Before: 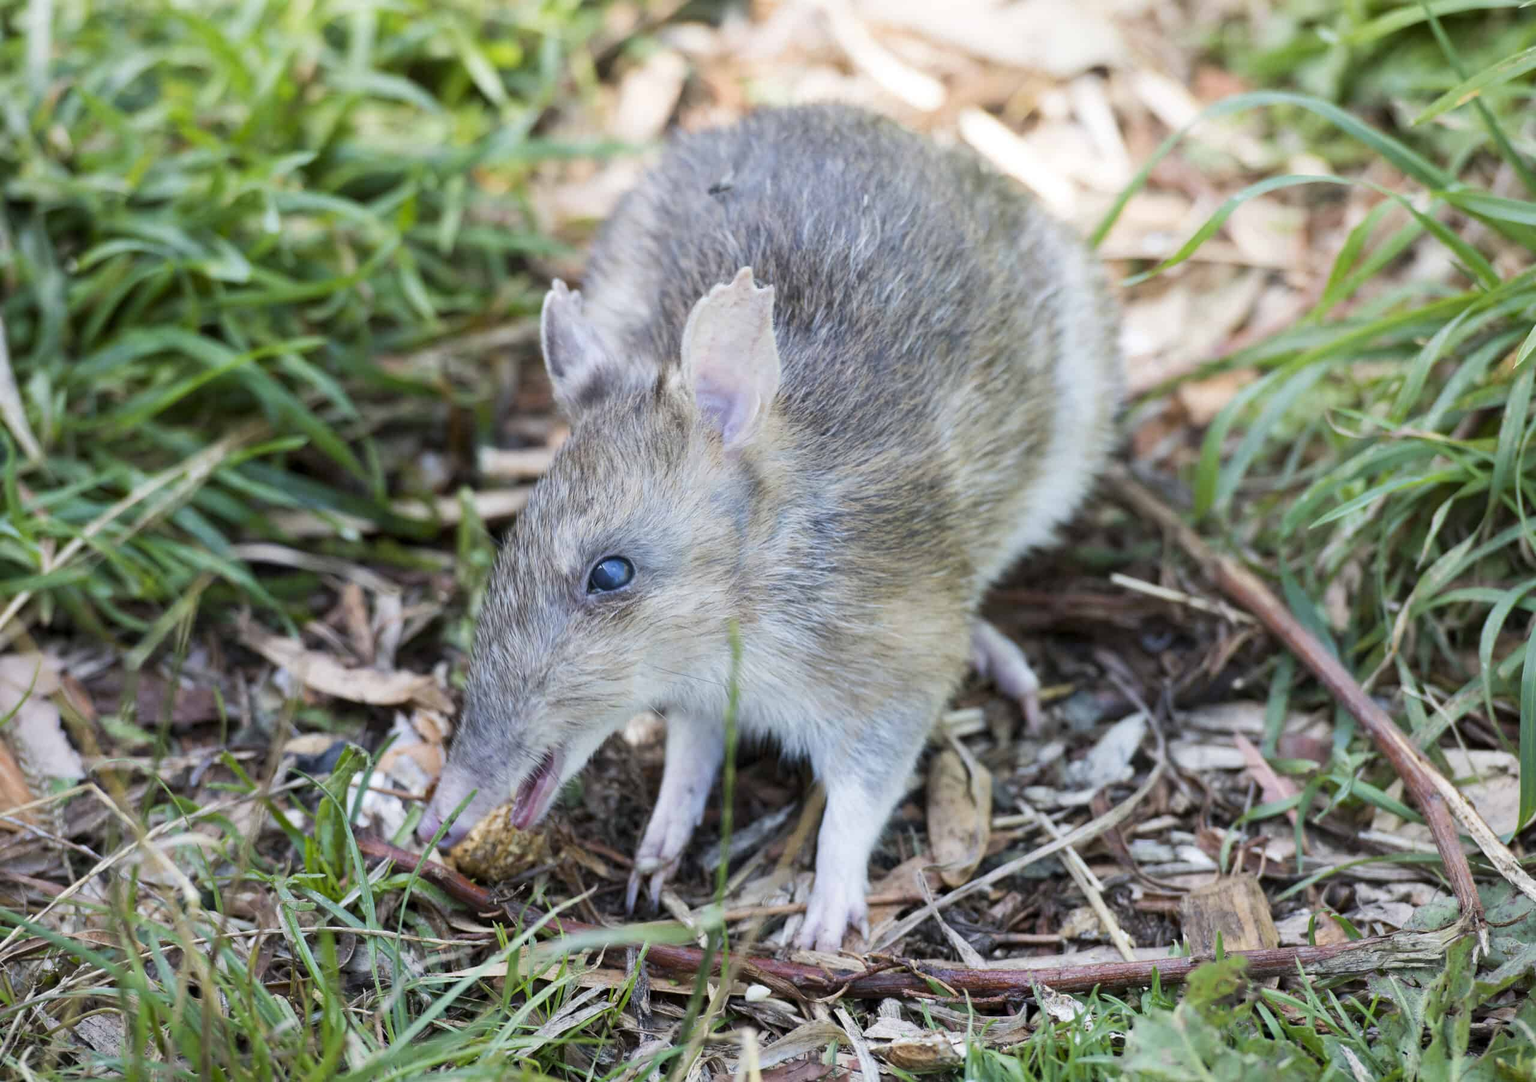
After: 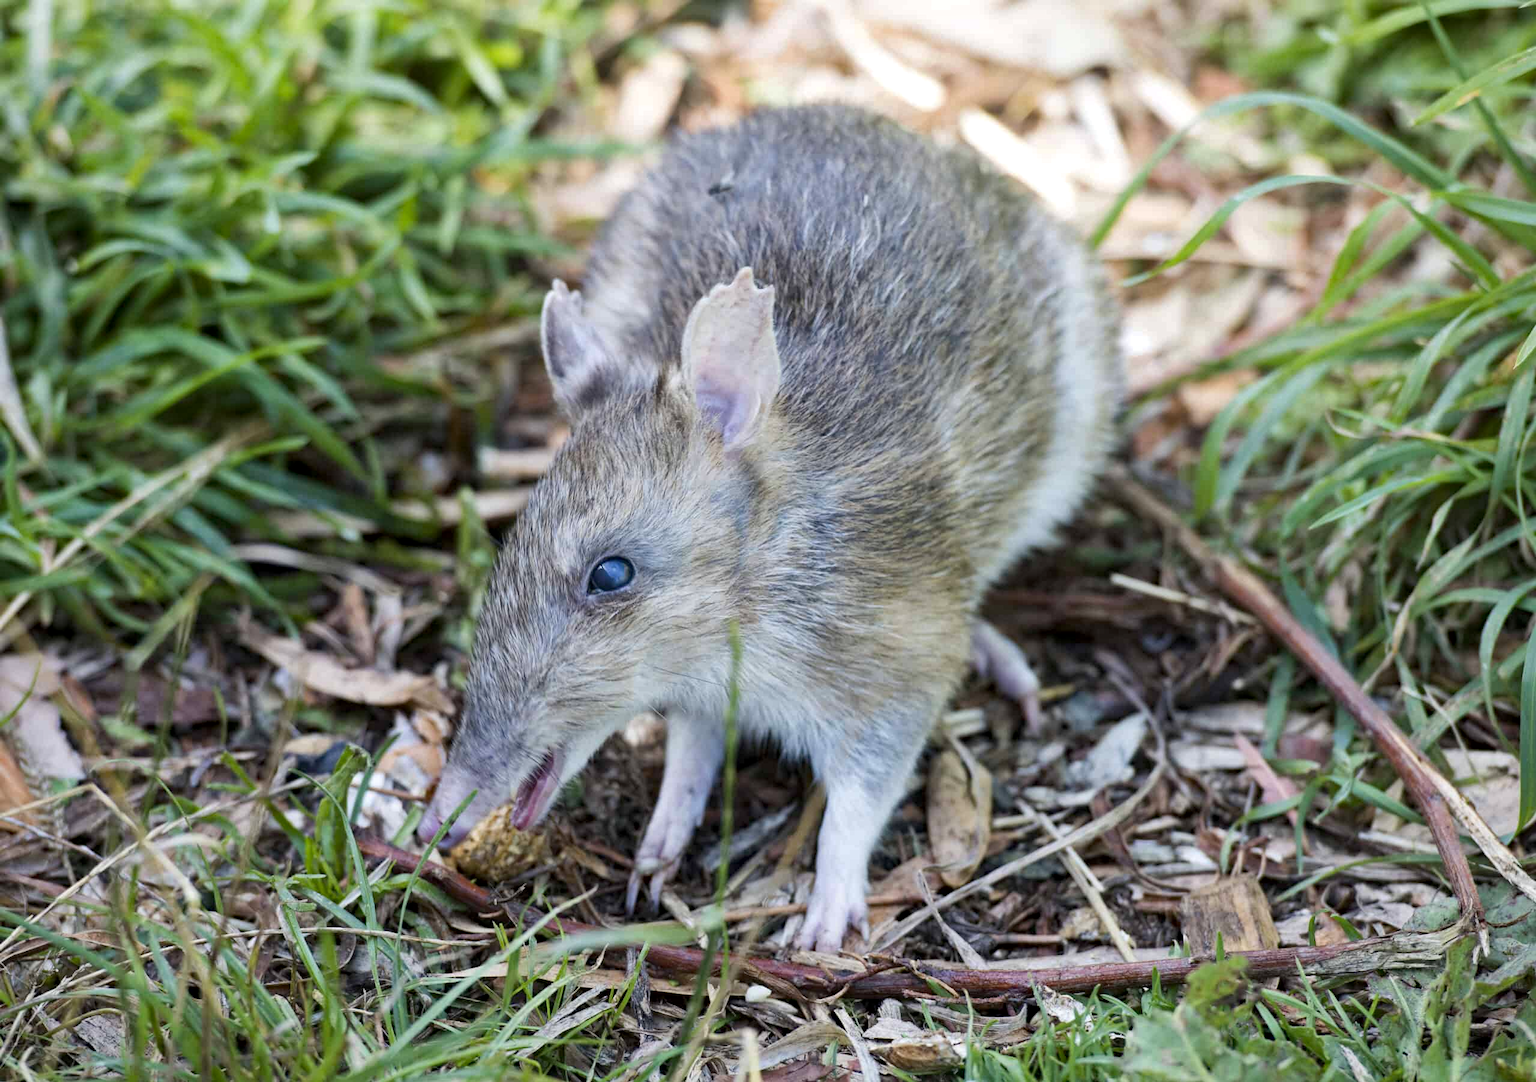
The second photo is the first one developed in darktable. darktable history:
local contrast: mode bilateral grid, contrast 20, coarseness 50, detail 120%, midtone range 0.2
haze removal: compatibility mode true, adaptive false
